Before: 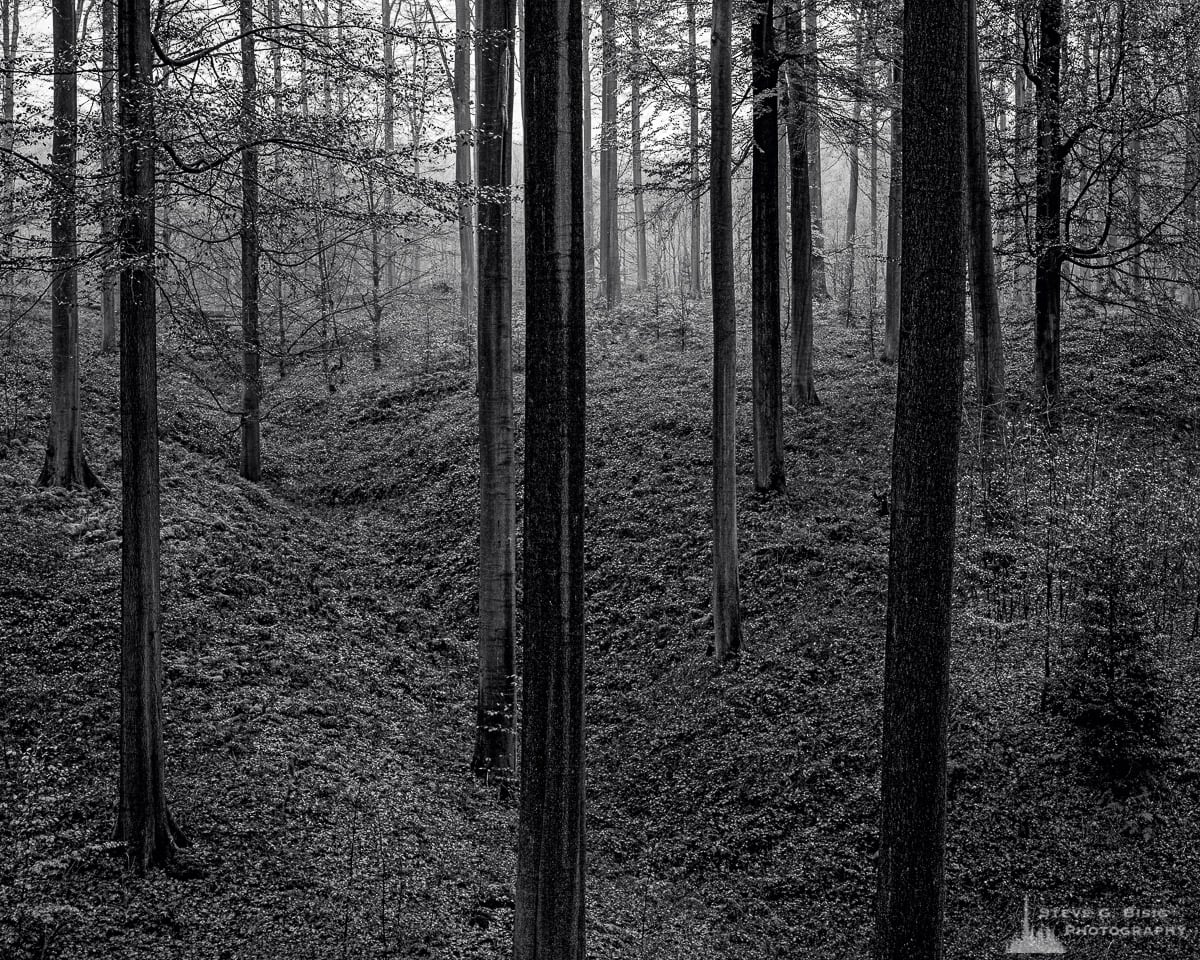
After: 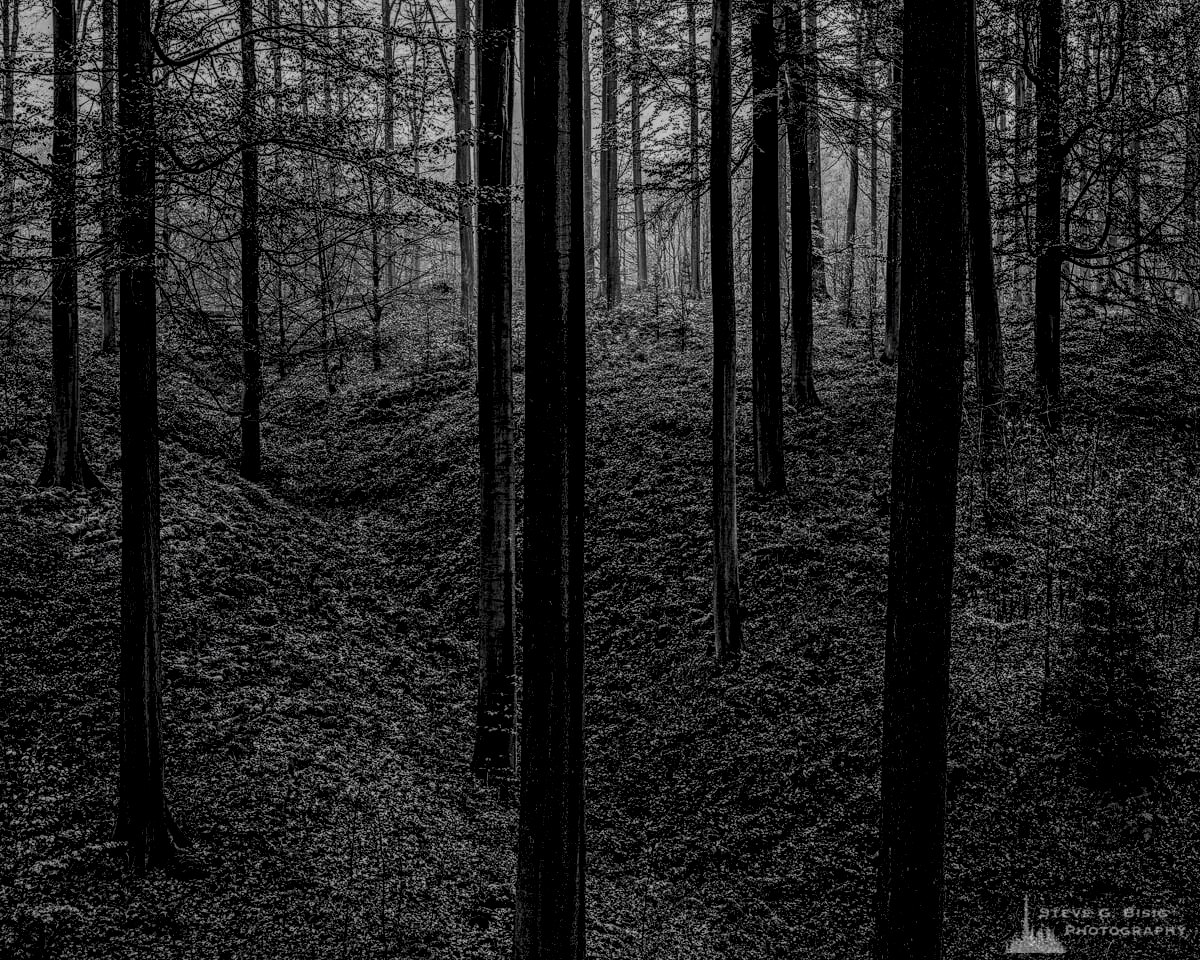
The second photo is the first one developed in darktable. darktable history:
local contrast: highlights 1%, shadows 5%, detail 300%, midtone range 0.305
exposure: exposure -2.091 EV, compensate exposure bias true, compensate highlight preservation false
